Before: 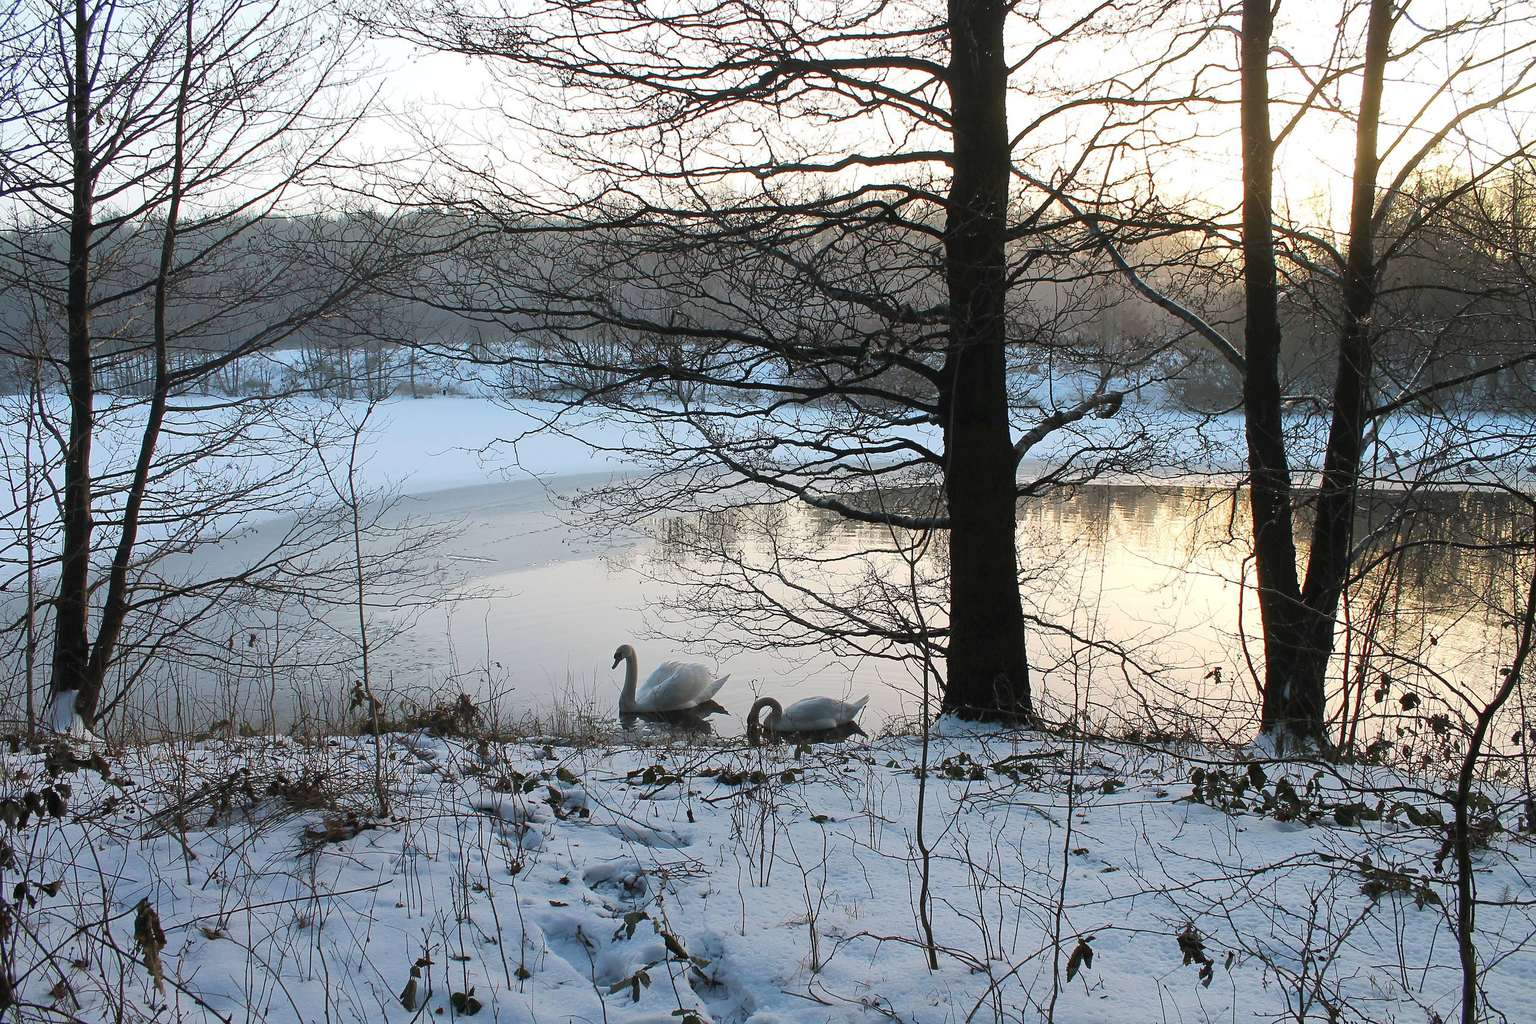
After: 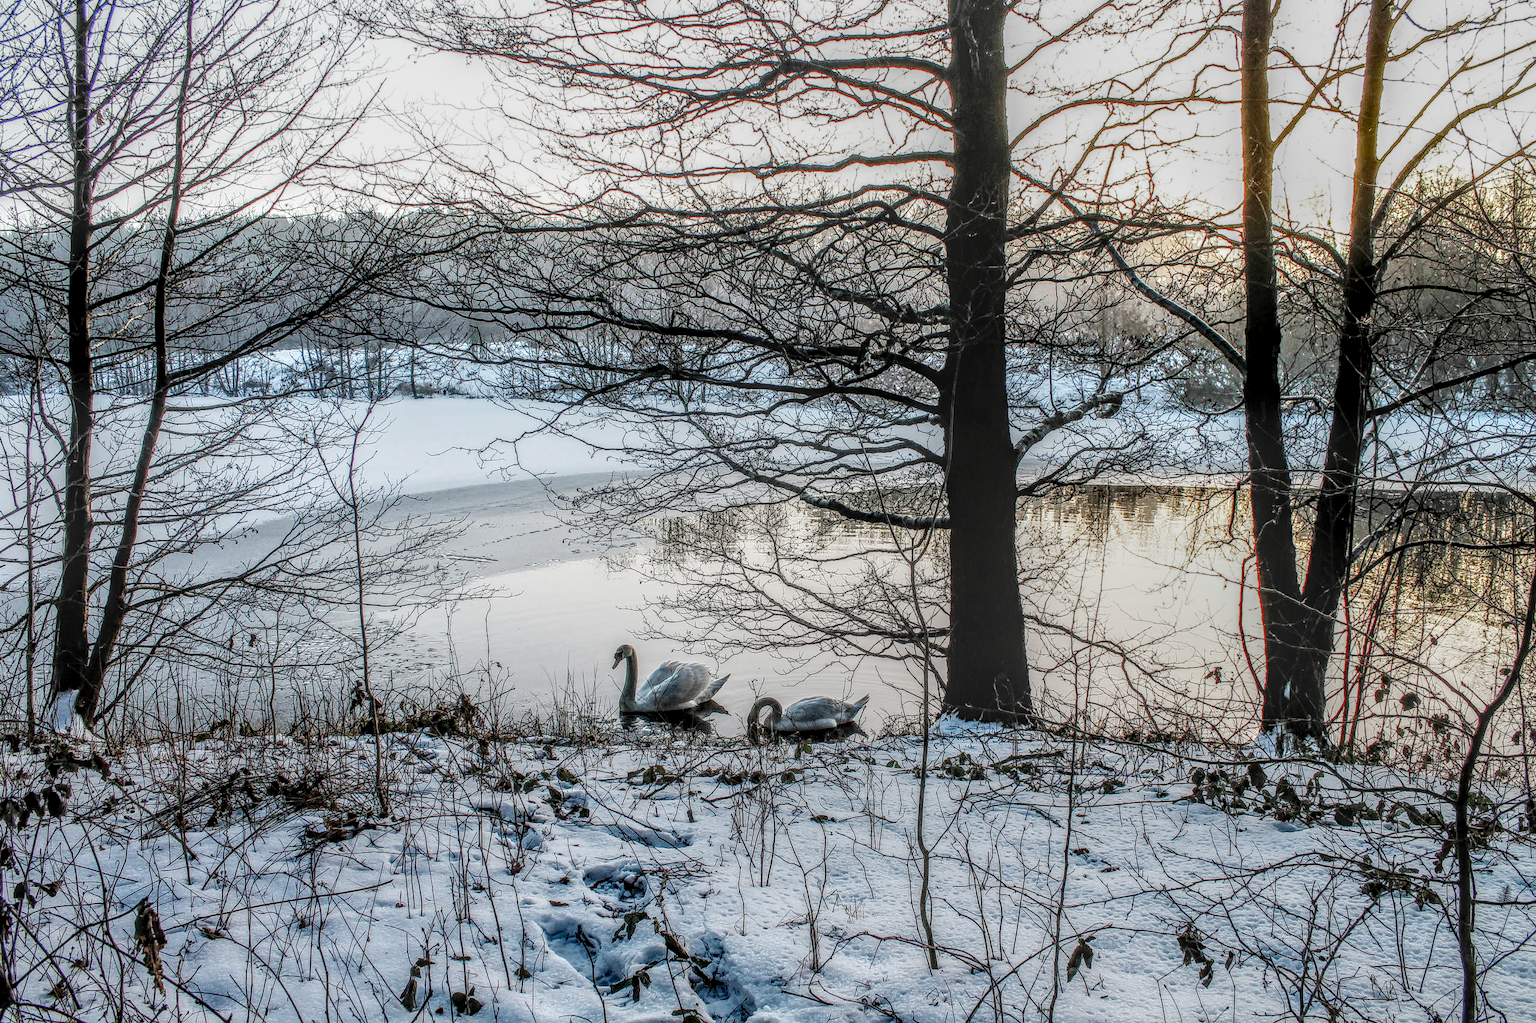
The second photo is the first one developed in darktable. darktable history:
local contrast: highlights 0%, shadows 0%, detail 300%, midtone range 0.3
sigmoid: contrast 1.6, skew -0.2, preserve hue 0%, red attenuation 0.1, red rotation 0.035, green attenuation 0.1, green rotation -0.017, blue attenuation 0.15, blue rotation -0.052, base primaries Rec2020
exposure: exposure 0.4 EV, compensate highlight preservation false
